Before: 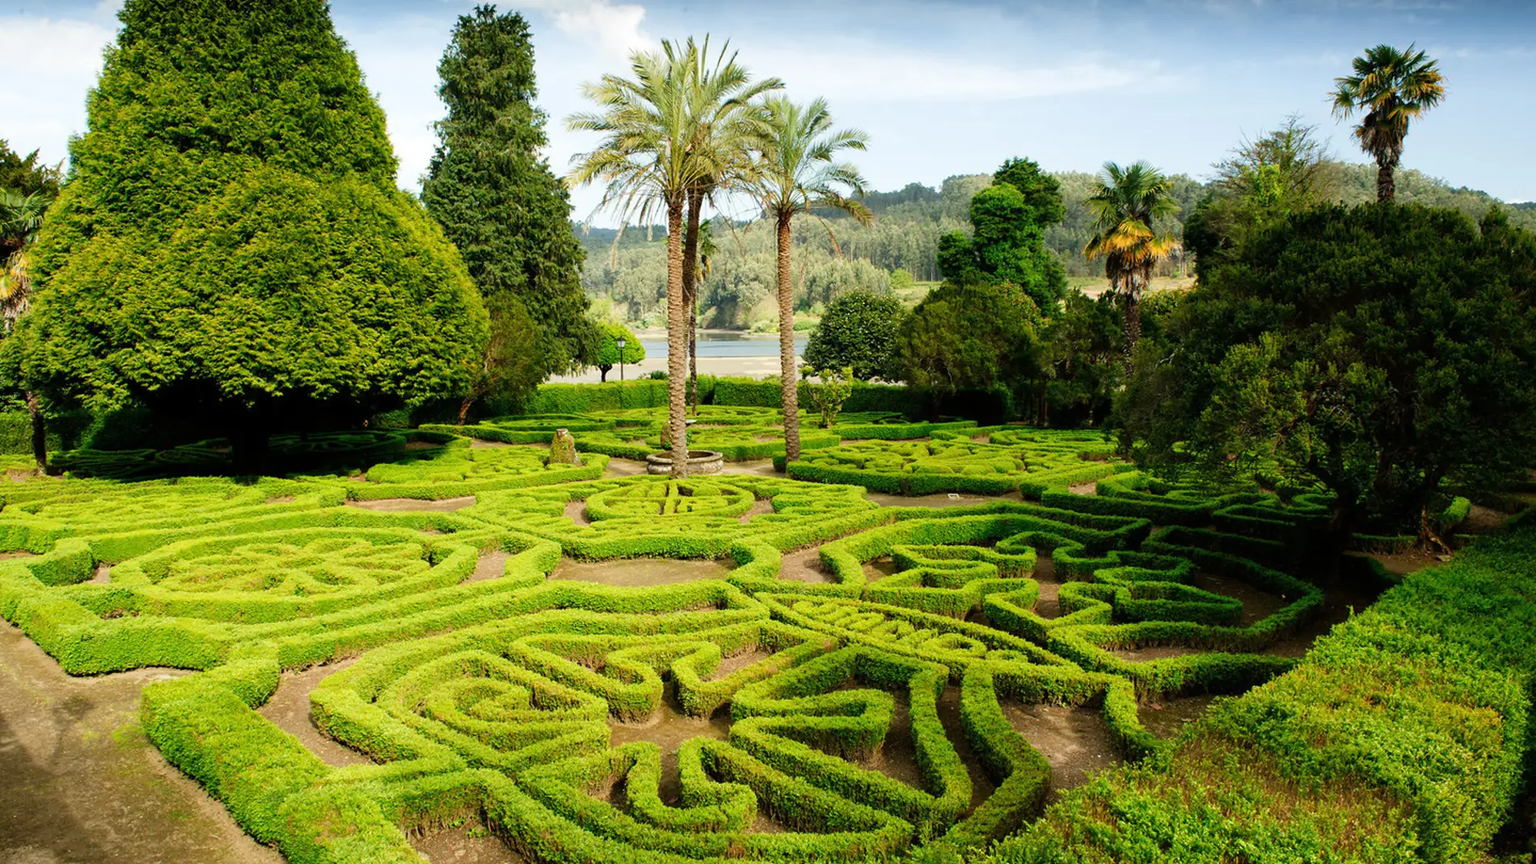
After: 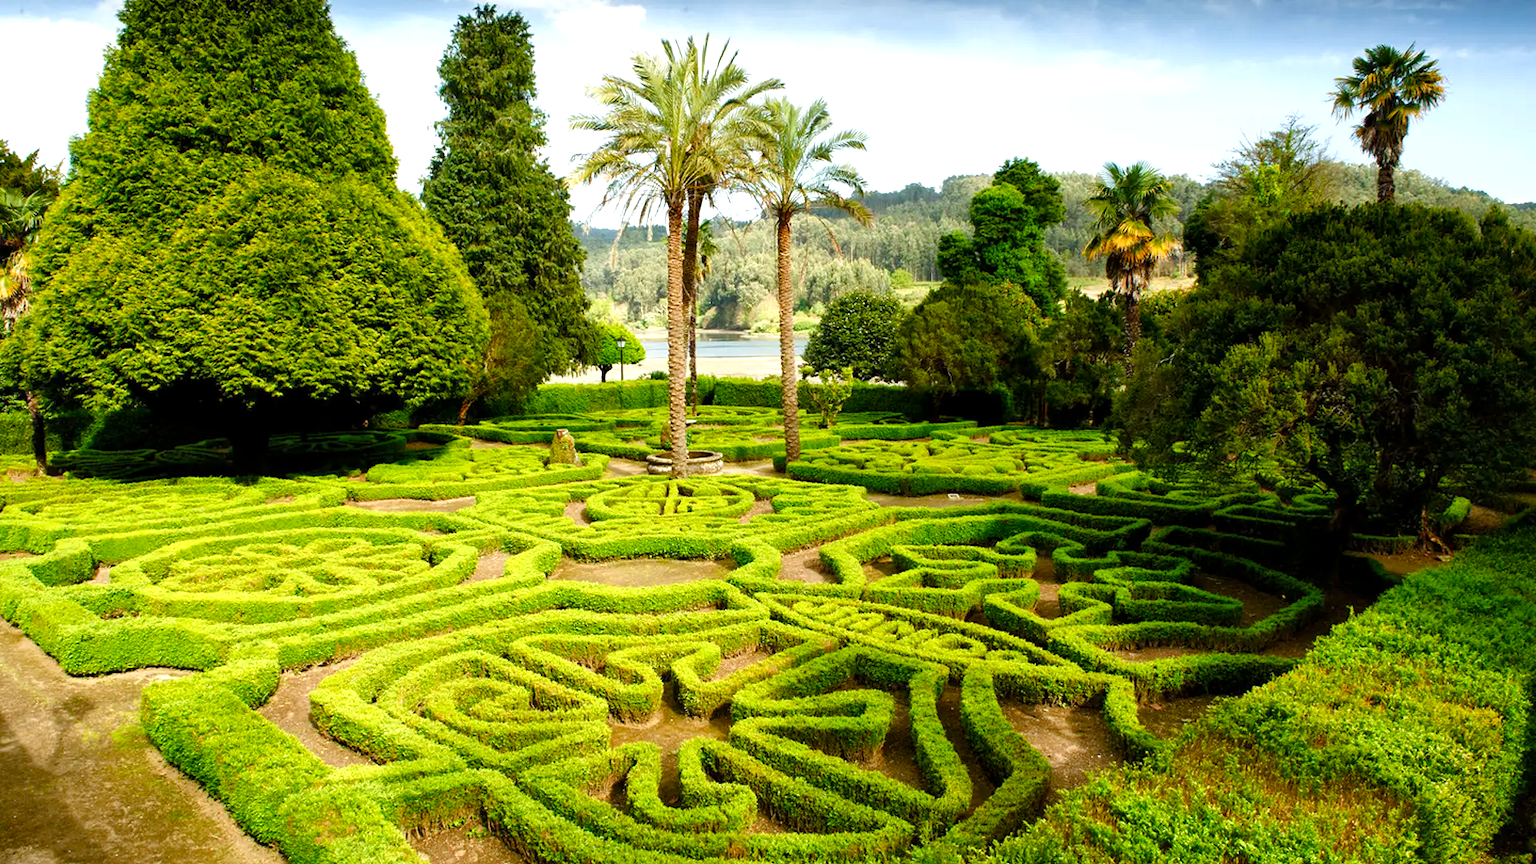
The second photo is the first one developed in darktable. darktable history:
local contrast: mode bilateral grid, contrast 21, coarseness 50, detail 119%, midtone range 0.2
color balance rgb: shadows lift › chroma 2.016%, shadows lift › hue 48.95°, highlights gain › chroma 0.162%, highlights gain › hue 330.26°, perceptual saturation grading › global saturation 20%, perceptual saturation grading › highlights -25.235%, perceptual saturation grading › shadows 25.067%, perceptual brilliance grading › global brilliance 12.052%
shadows and highlights: radius 126.98, shadows 21.07, highlights -22.75, low approximation 0.01
